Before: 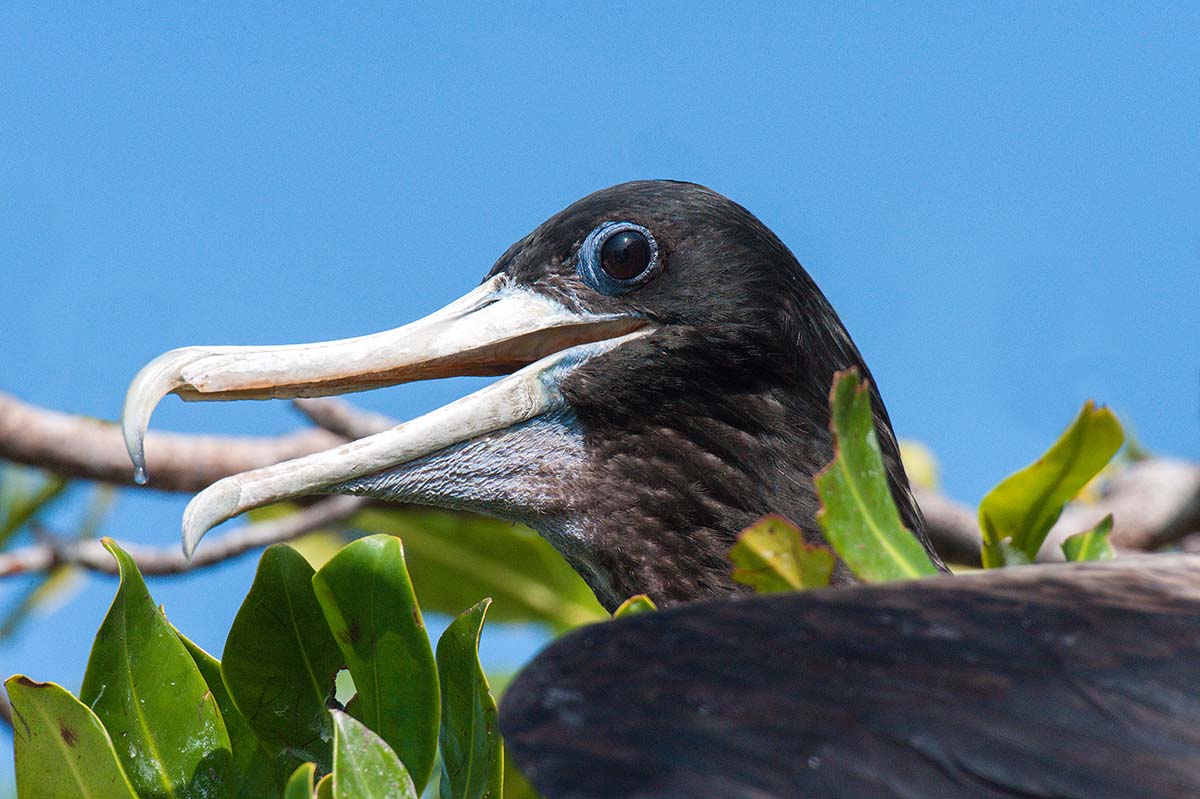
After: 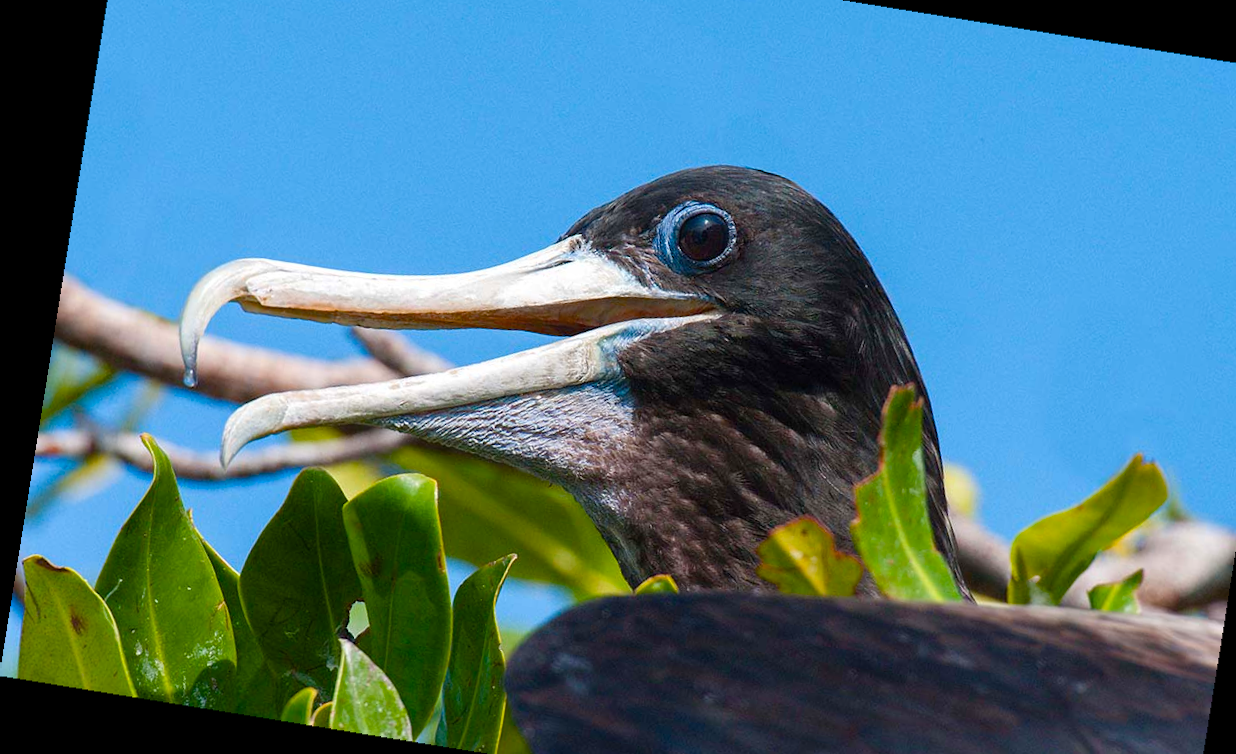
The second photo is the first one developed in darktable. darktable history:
crop and rotate: angle 0.03°, top 11.643%, right 5.651%, bottom 11.189%
rotate and perspective: rotation 9.12°, automatic cropping off
color balance rgb: perceptual saturation grading › global saturation 35%, perceptual saturation grading › highlights -25%, perceptual saturation grading › shadows 25%, global vibrance 10%
